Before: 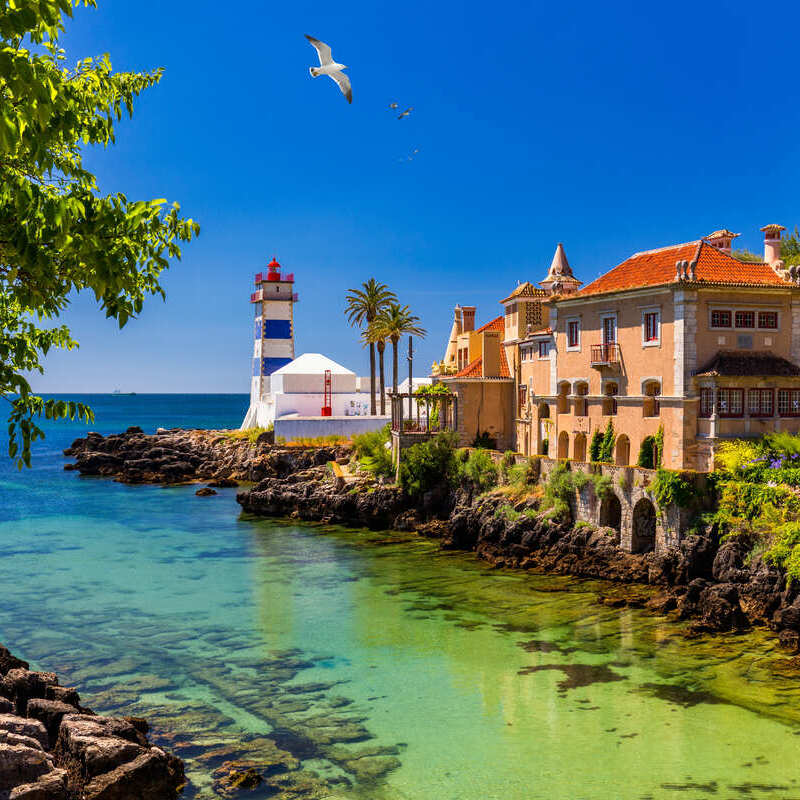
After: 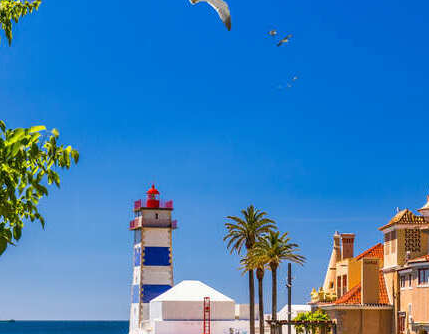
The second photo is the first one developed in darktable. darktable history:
crop: left 15.194%, top 9.155%, right 31.117%, bottom 49%
